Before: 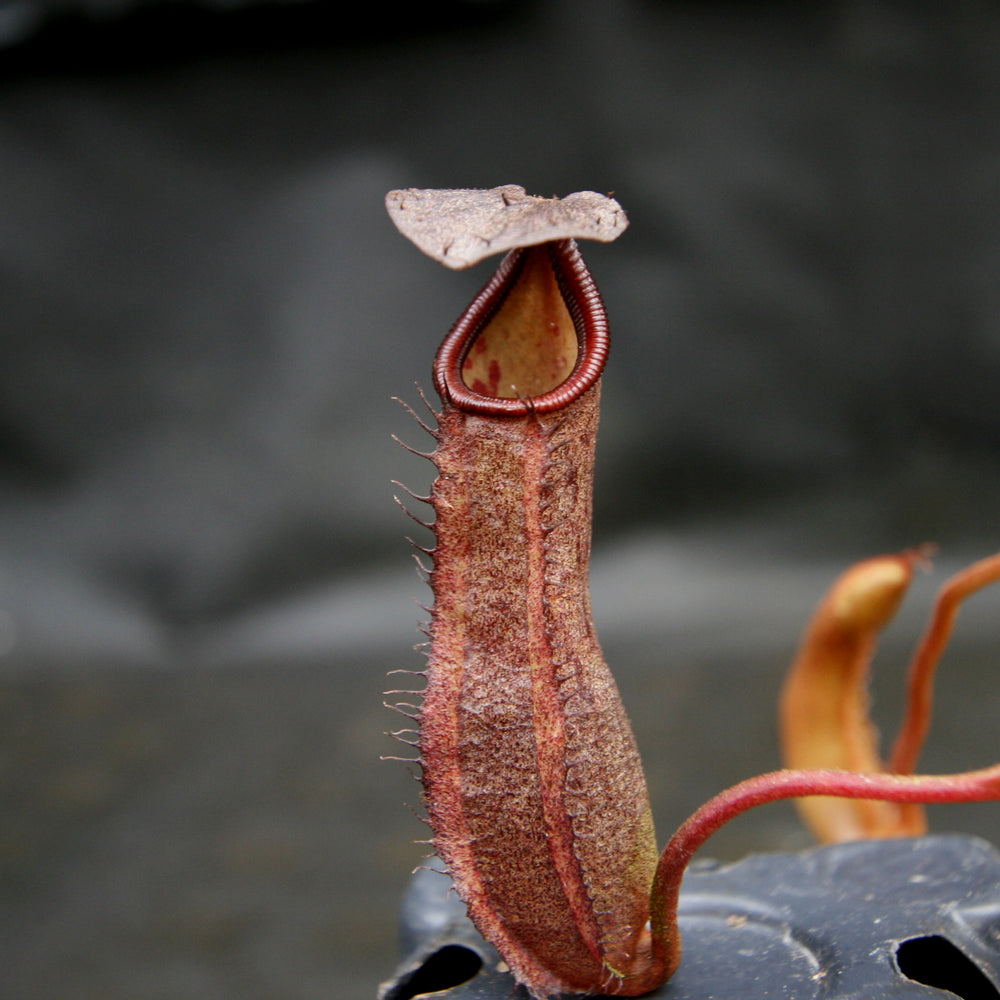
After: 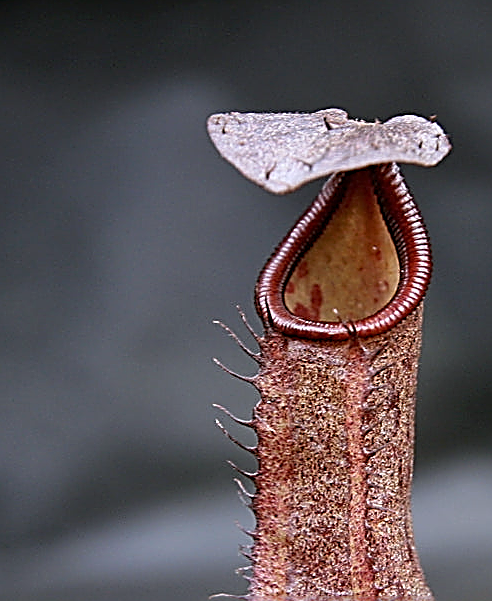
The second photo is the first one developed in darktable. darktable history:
white balance: red 0.967, blue 1.119, emerald 0.756
crop: left 17.835%, top 7.675%, right 32.881%, bottom 32.213%
sharpen: amount 2
tone curve: curves: ch0 [(0, 0) (0.003, 0.005) (0.011, 0.019) (0.025, 0.04) (0.044, 0.064) (0.069, 0.095) (0.1, 0.129) (0.136, 0.169) (0.177, 0.207) (0.224, 0.247) (0.277, 0.298) (0.335, 0.354) (0.399, 0.416) (0.468, 0.478) (0.543, 0.553) (0.623, 0.634) (0.709, 0.709) (0.801, 0.817) (0.898, 0.912) (1, 1)], preserve colors none
